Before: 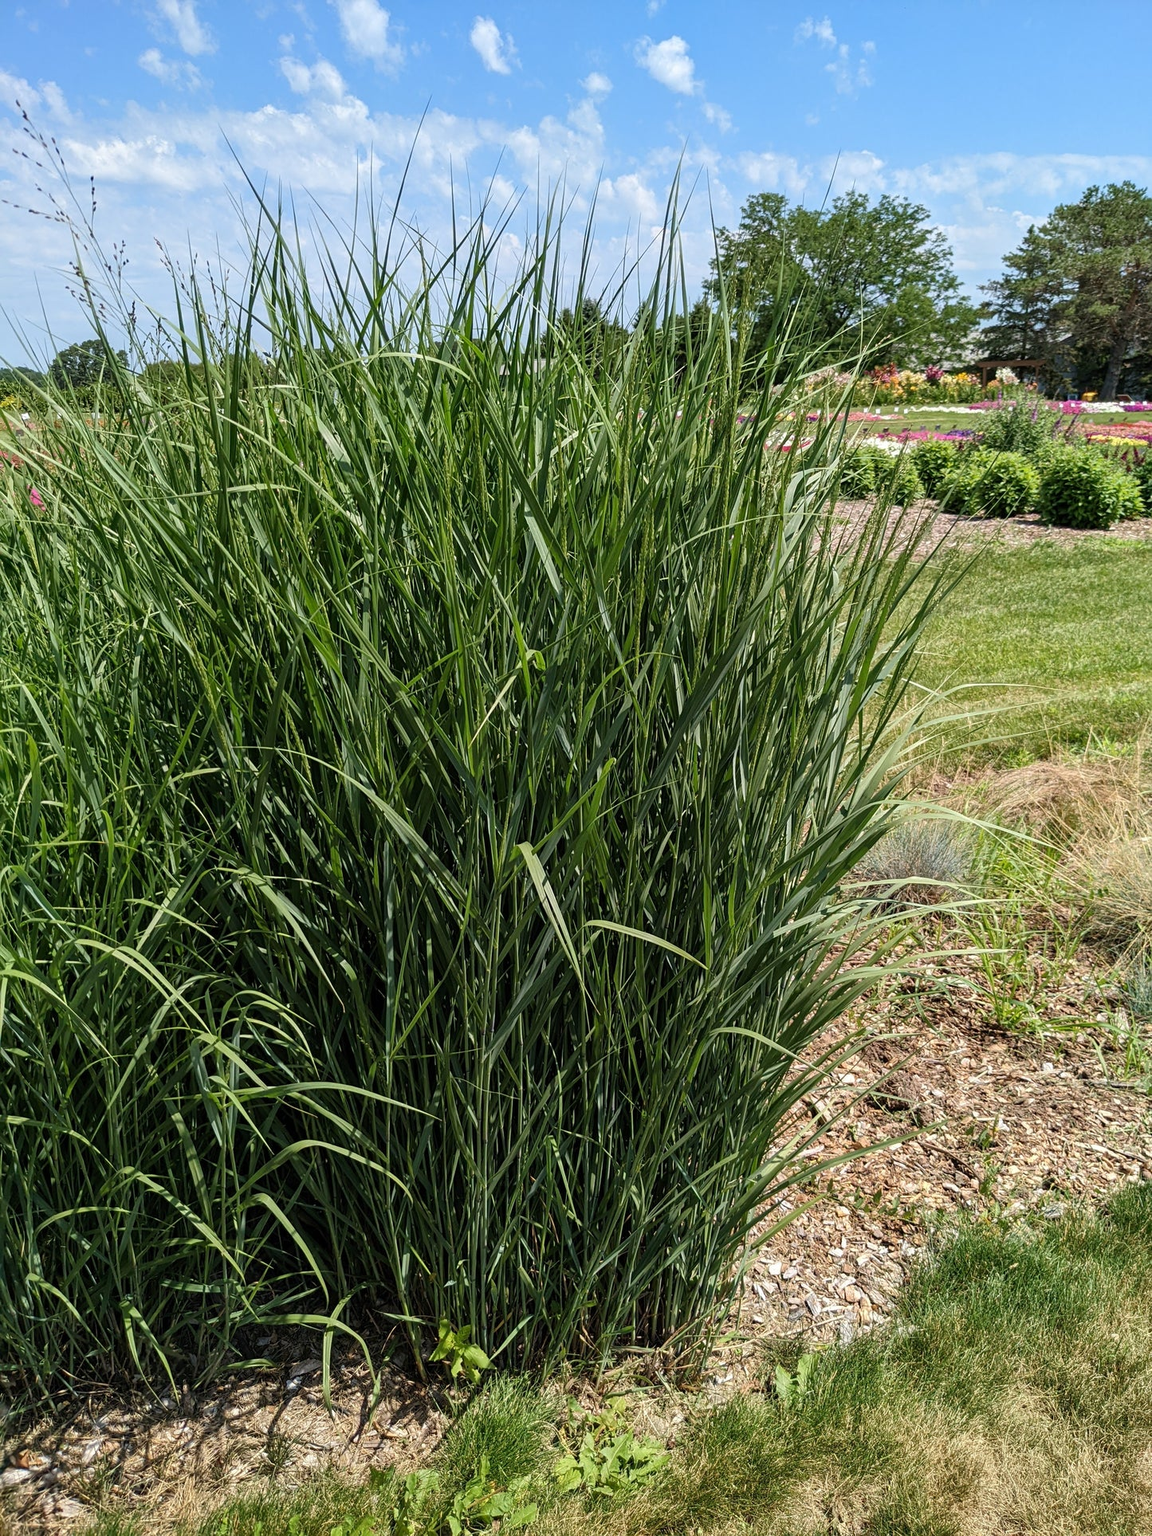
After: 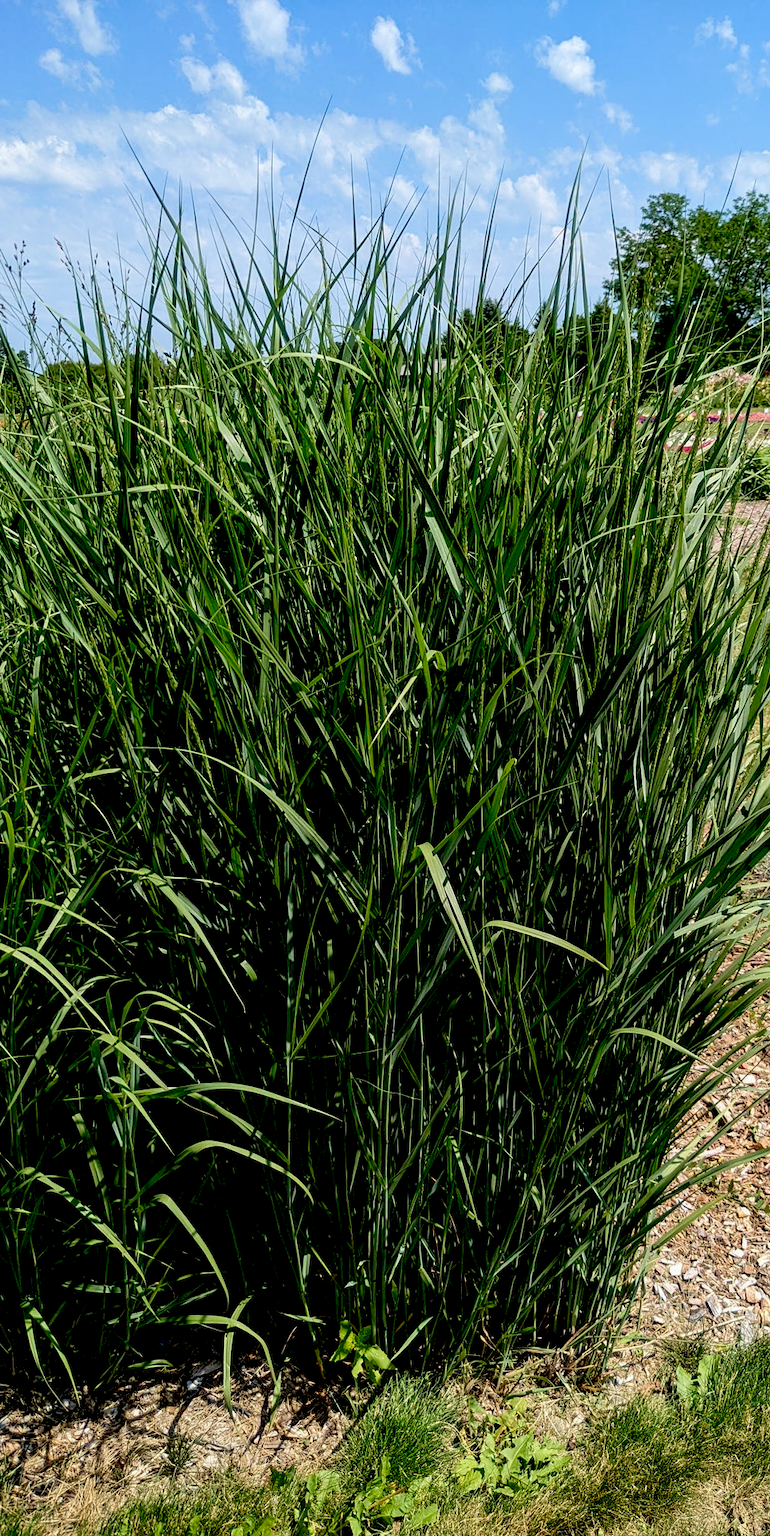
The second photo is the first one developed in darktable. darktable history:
velvia: on, module defaults
crop and rotate: left 8.71%, right 24.384%
haze removal: strength -0.098, compatibility mode true, adaptive false
exposure: black level correction 0.058, compensate highlight preservation false
